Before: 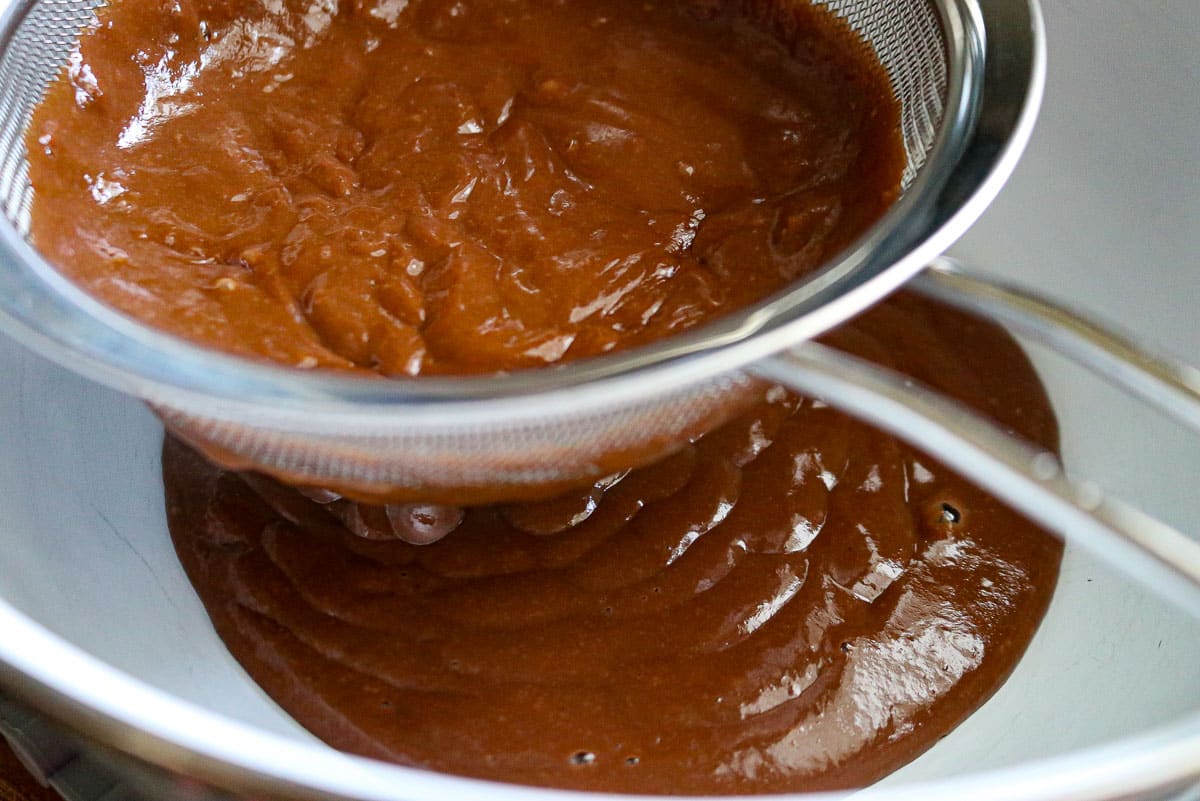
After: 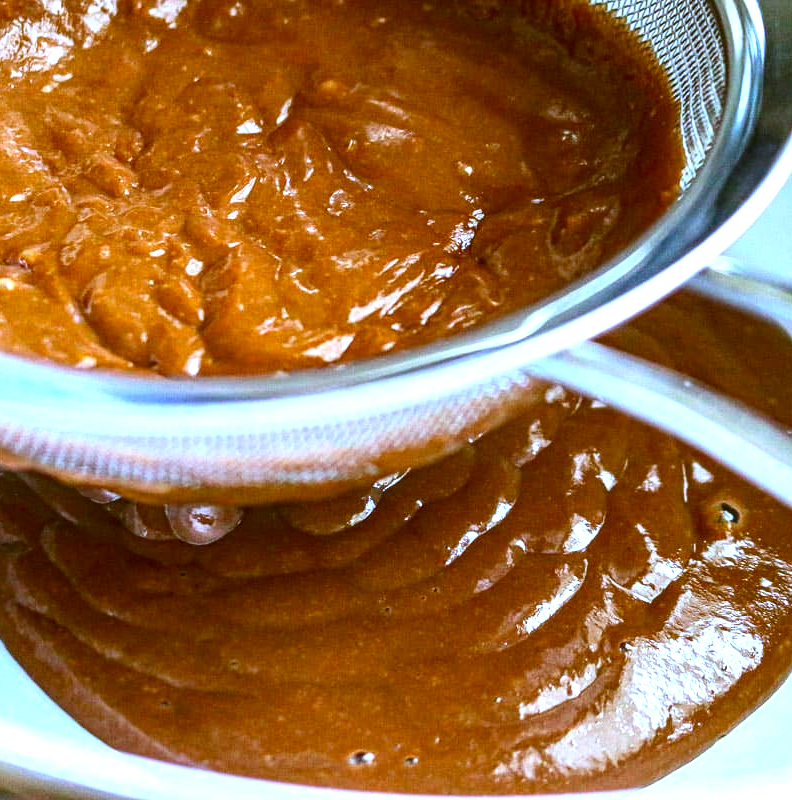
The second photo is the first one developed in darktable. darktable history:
color correction: highlights a* 0.162, highlights b* 29.53, shadows a* -0.162, shadows b* 21.09
exposure: black level correction 0, exposure 1.2 EV, compensate highlight preservation false
crop and rotate: left 18.442%, right 15.508%
local contrast: on, module defaults
color calibration: illuminant as shot in camera, x 0.442, y 0.413, temperature 2903.13 K
contrast brightness saturation: contrast 0.13, brightness -0.05, saturation 0.16
